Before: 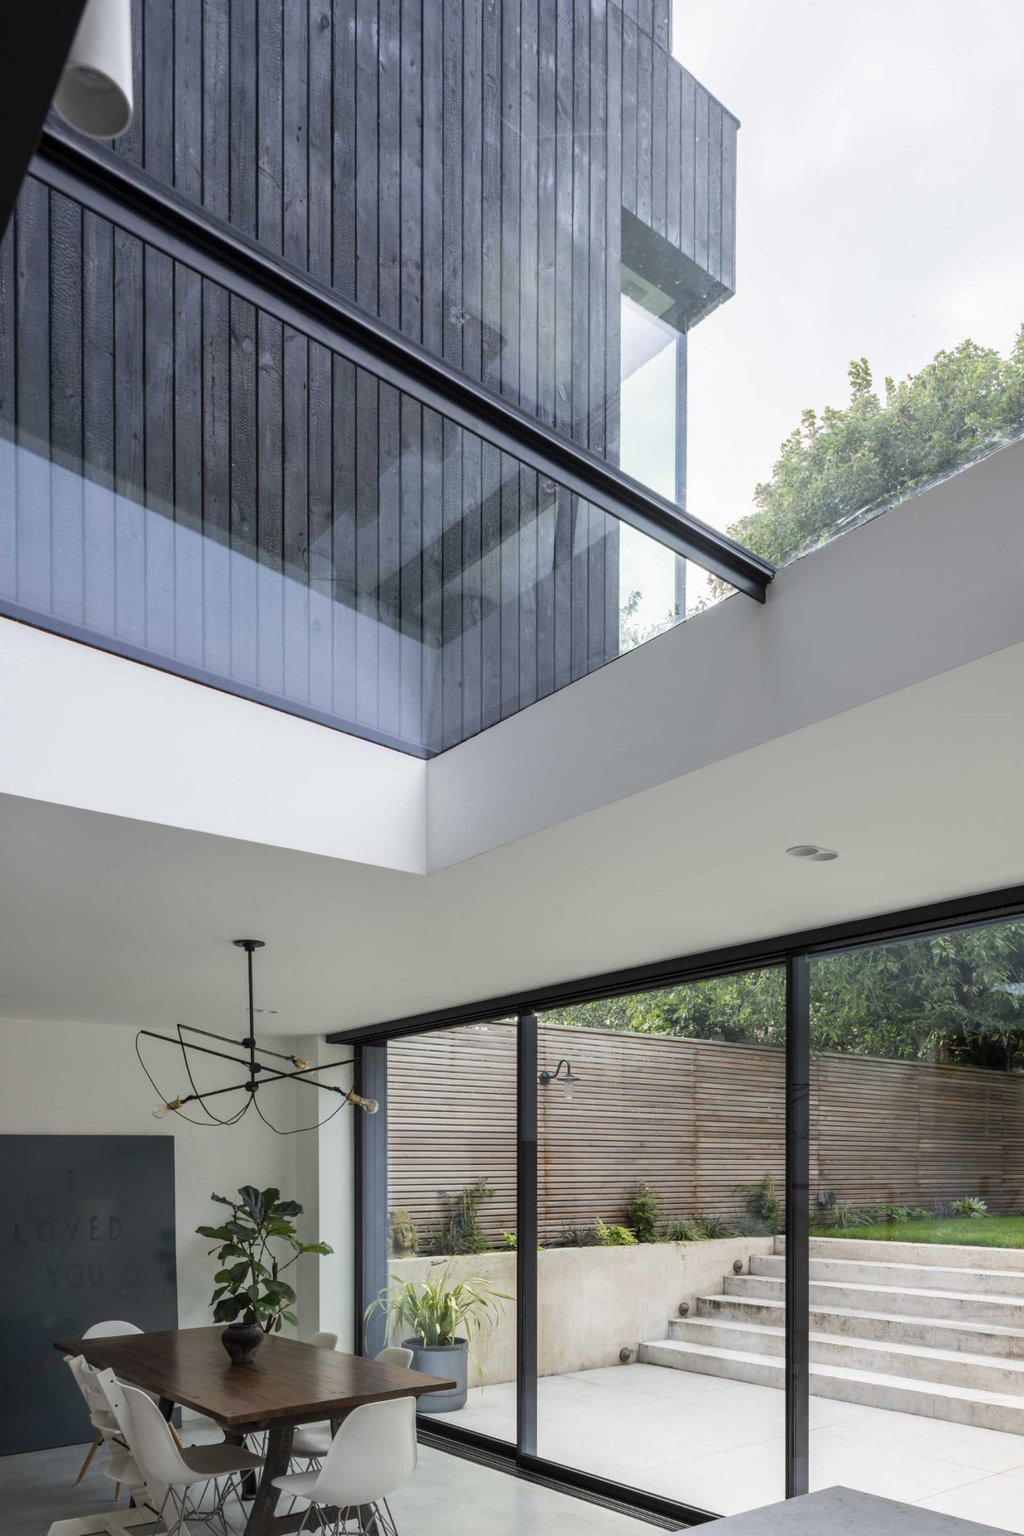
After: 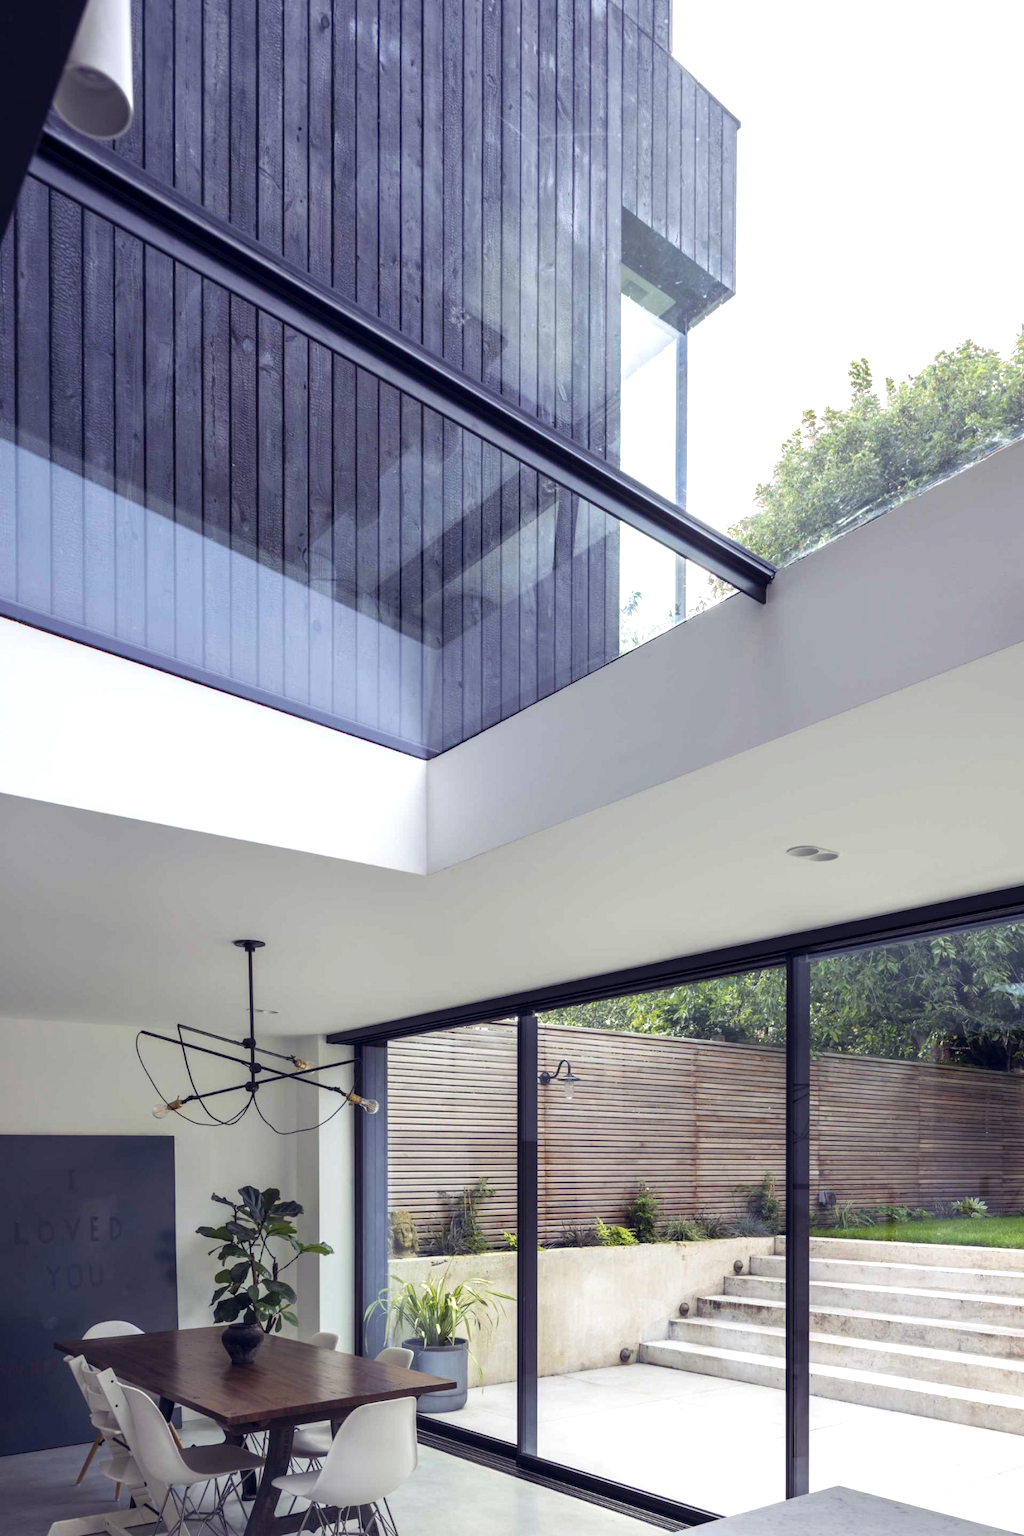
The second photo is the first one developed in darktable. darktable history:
color balance rgb: shadows lift › luminance -21.944%, shadows lift › chroma 9.311%, shadows lift › hue 282.88°, global offset › chroma 0.062%, global offset › hue 253.58°, perceptual saturation grading › global saturation 0.945%, perceptual brilliance grading › global brilliance 10.761%, global vibrance 20%
